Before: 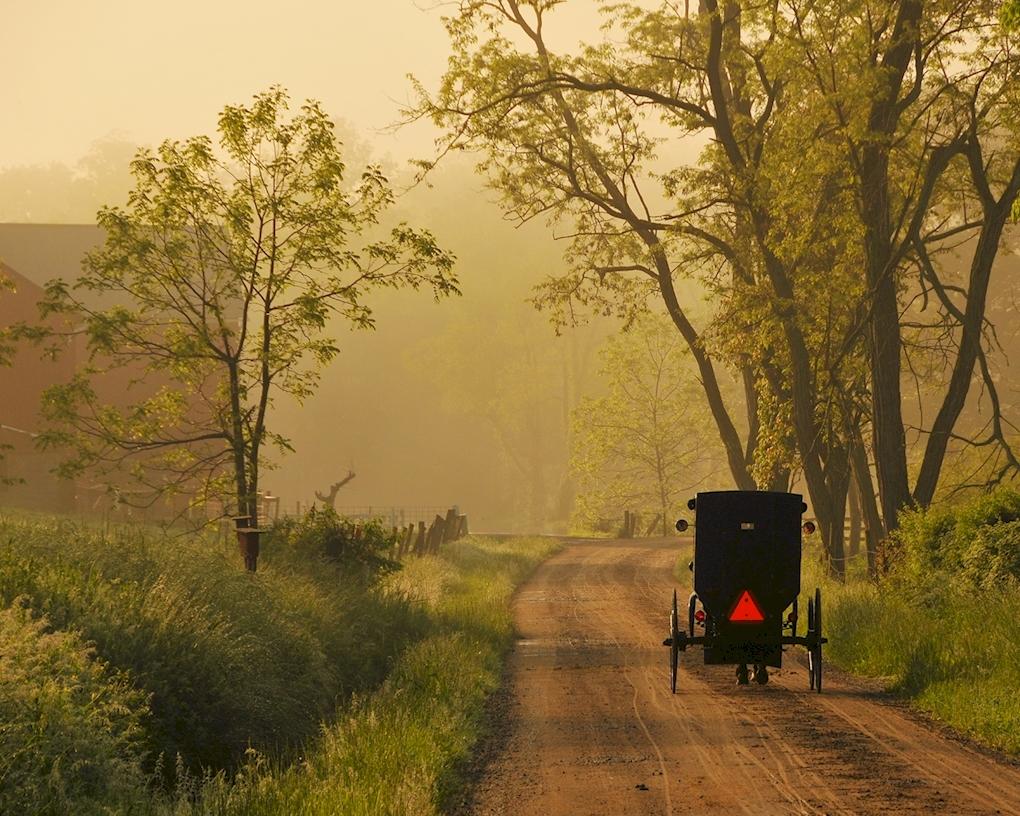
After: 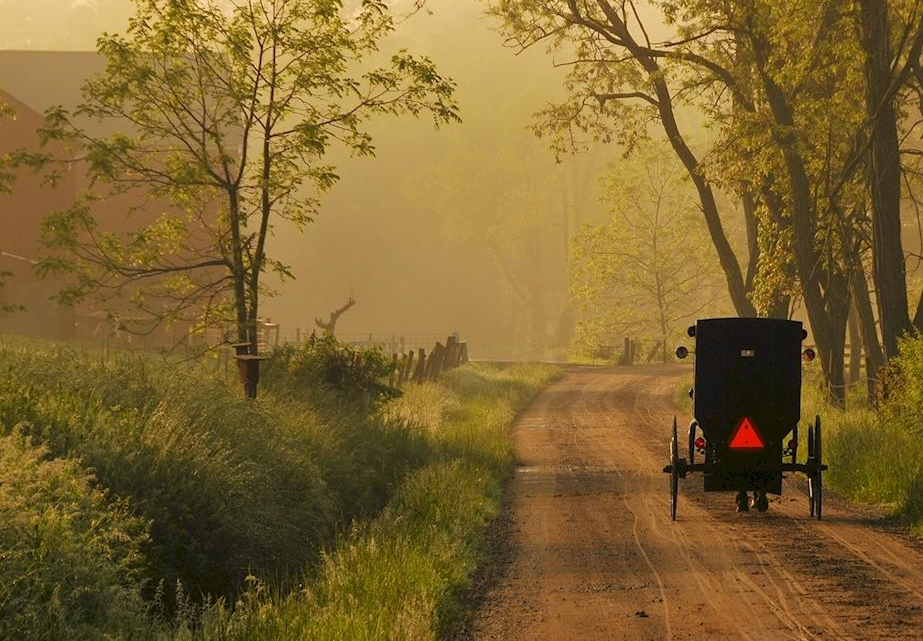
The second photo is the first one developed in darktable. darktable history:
crop: top 21.221%, right 9.443%, bottom 0.213%
